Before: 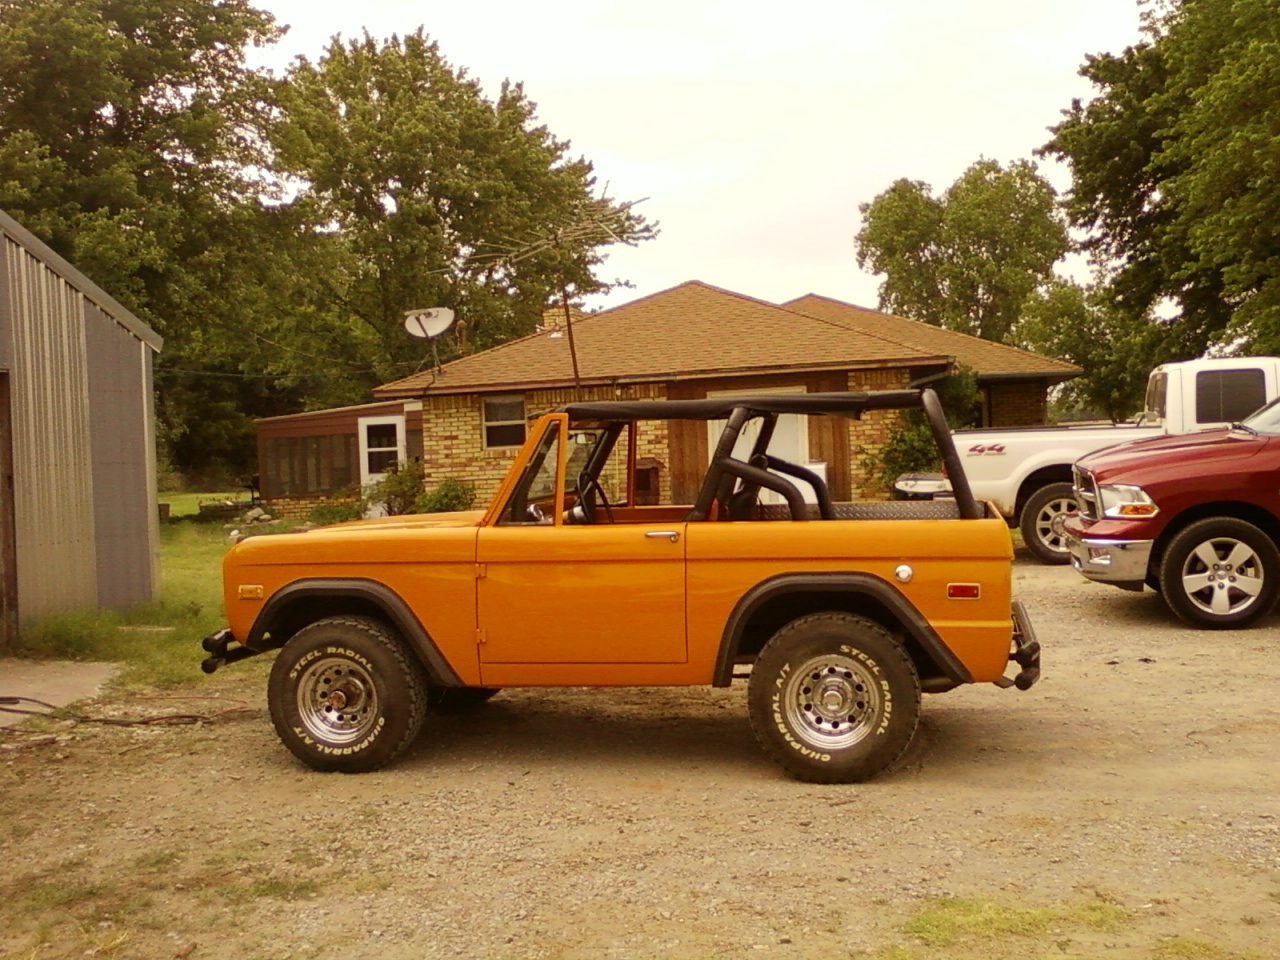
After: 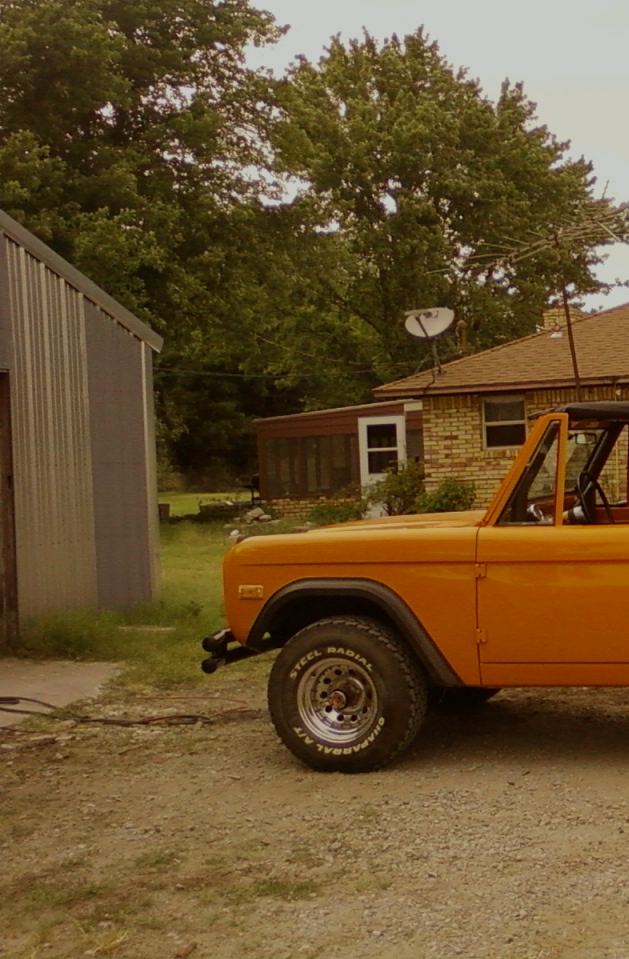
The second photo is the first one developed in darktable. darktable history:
exposure: black level correction 0, exposure -0.766 EV, compensate highlight preservation false
crop and rotate: left 0%, top 0%, right 50.845%
